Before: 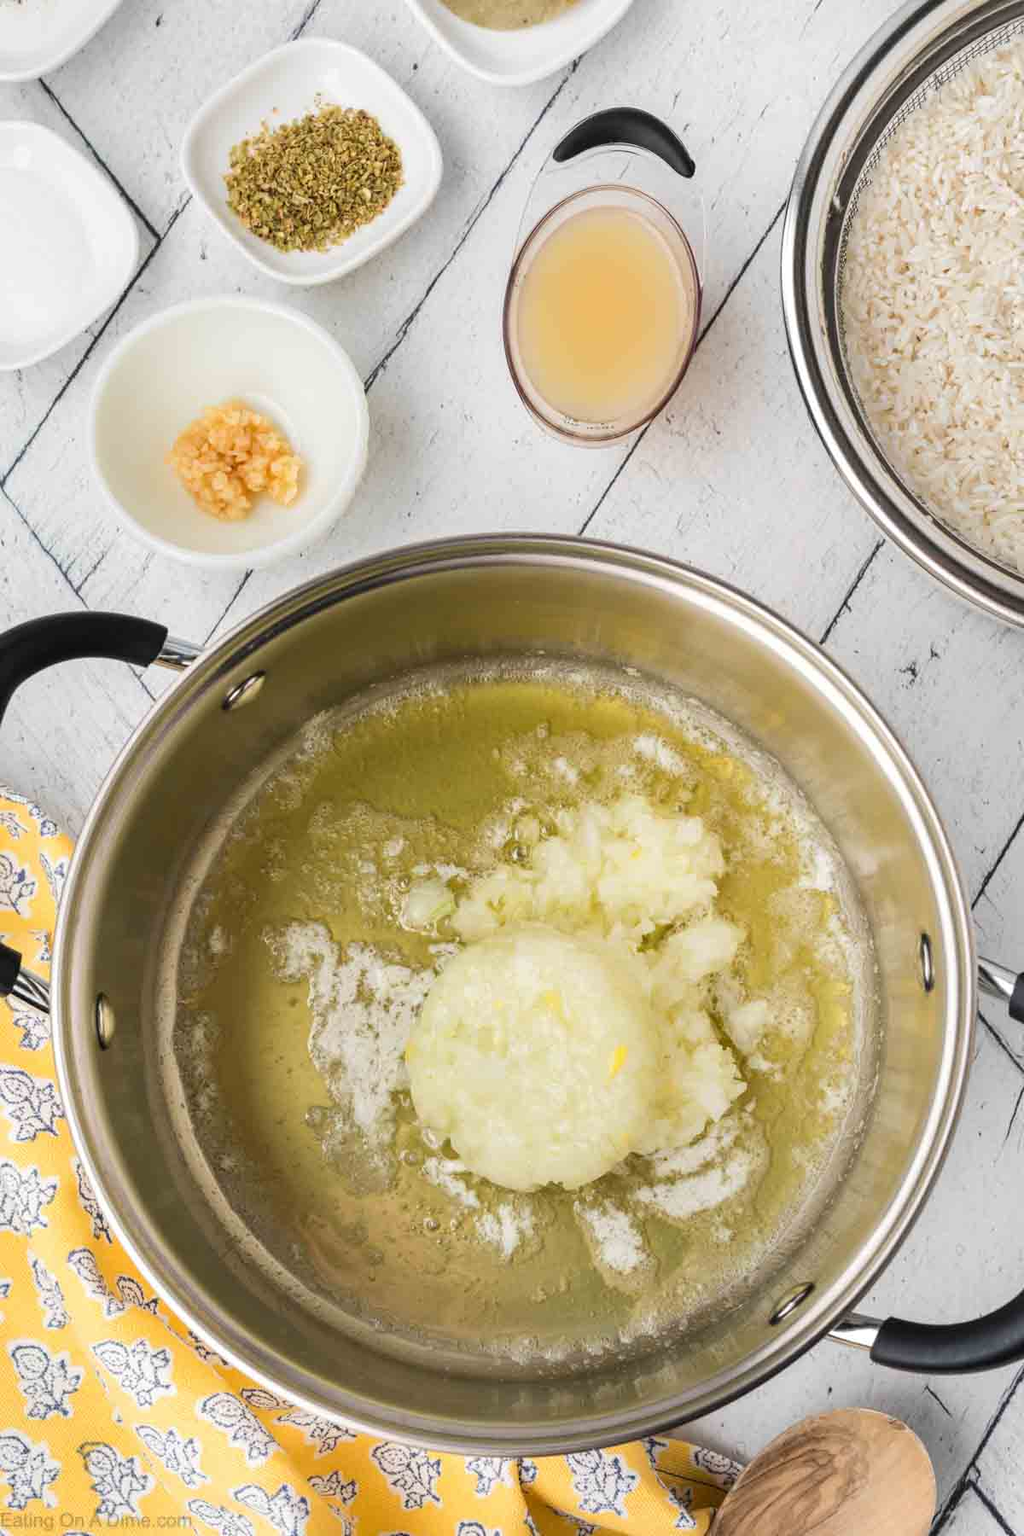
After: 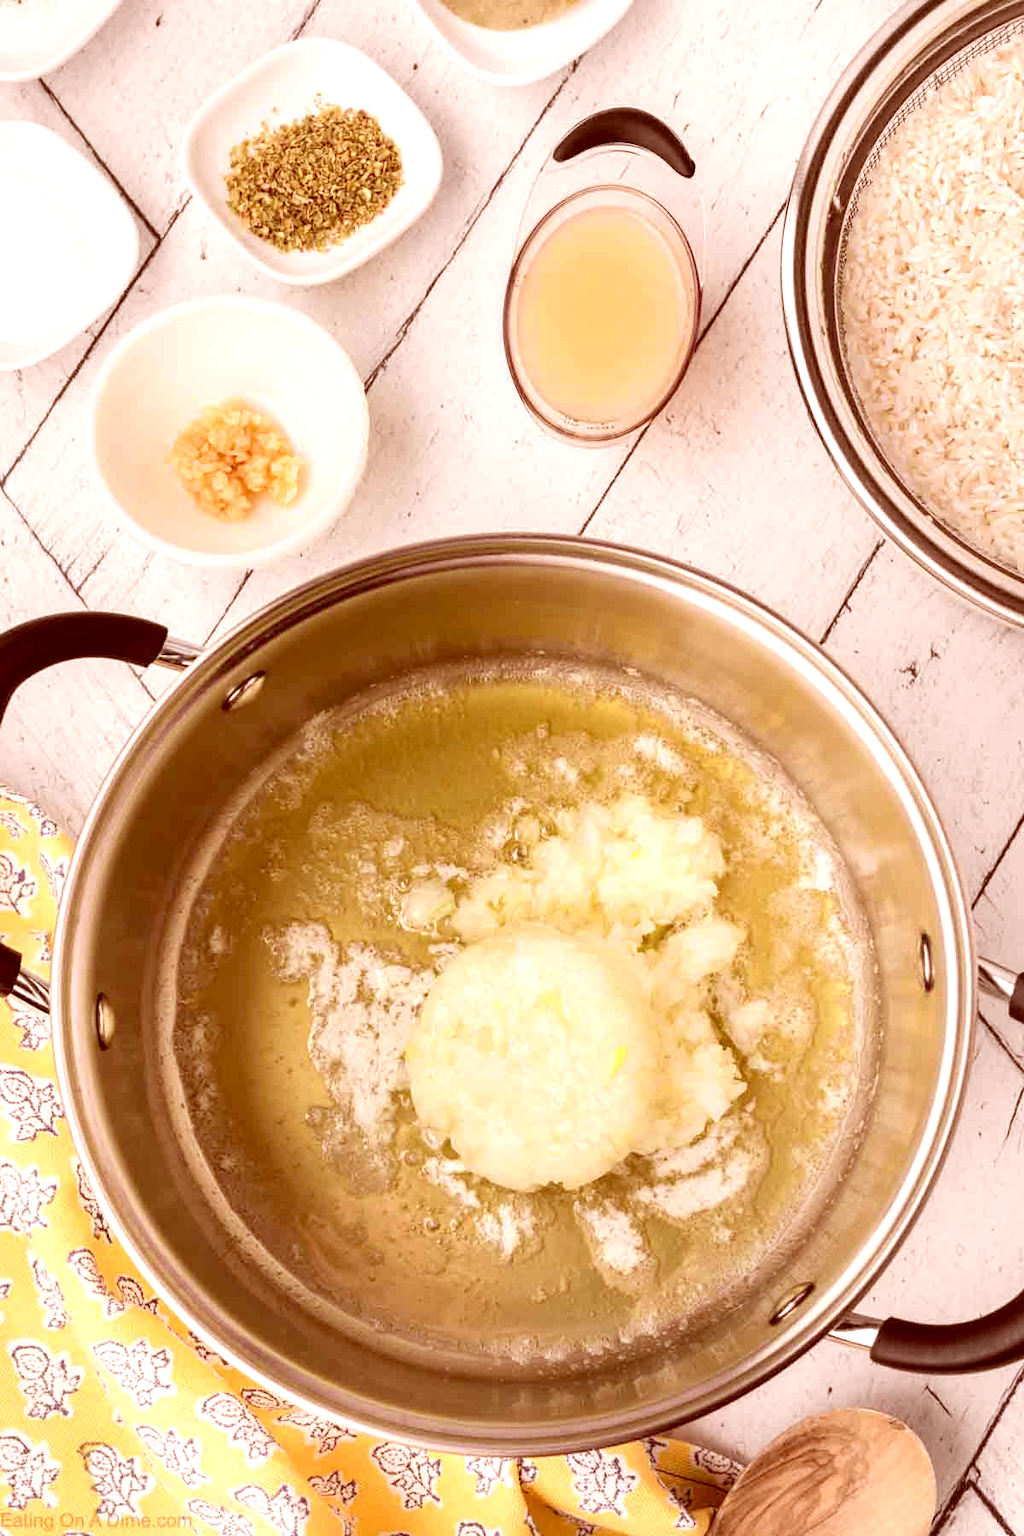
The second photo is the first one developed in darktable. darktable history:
tone equalizer: -8 EV -0.414 EV, -7 EV -0.413 EV, -6 EV -0.372 EV, -5 EV -0.199 EV, -3 EV 0.209 EV, -2 EV 0.329 EV, -1 EV 0.409 EV, +0 EV 0.394 EV, mask exposure compensation -0.51 EV
color correction: highlights a* 9.53, highlights b* 8.71, shadows a* 39.93, shadows b* 39.58, saturation 0.8
